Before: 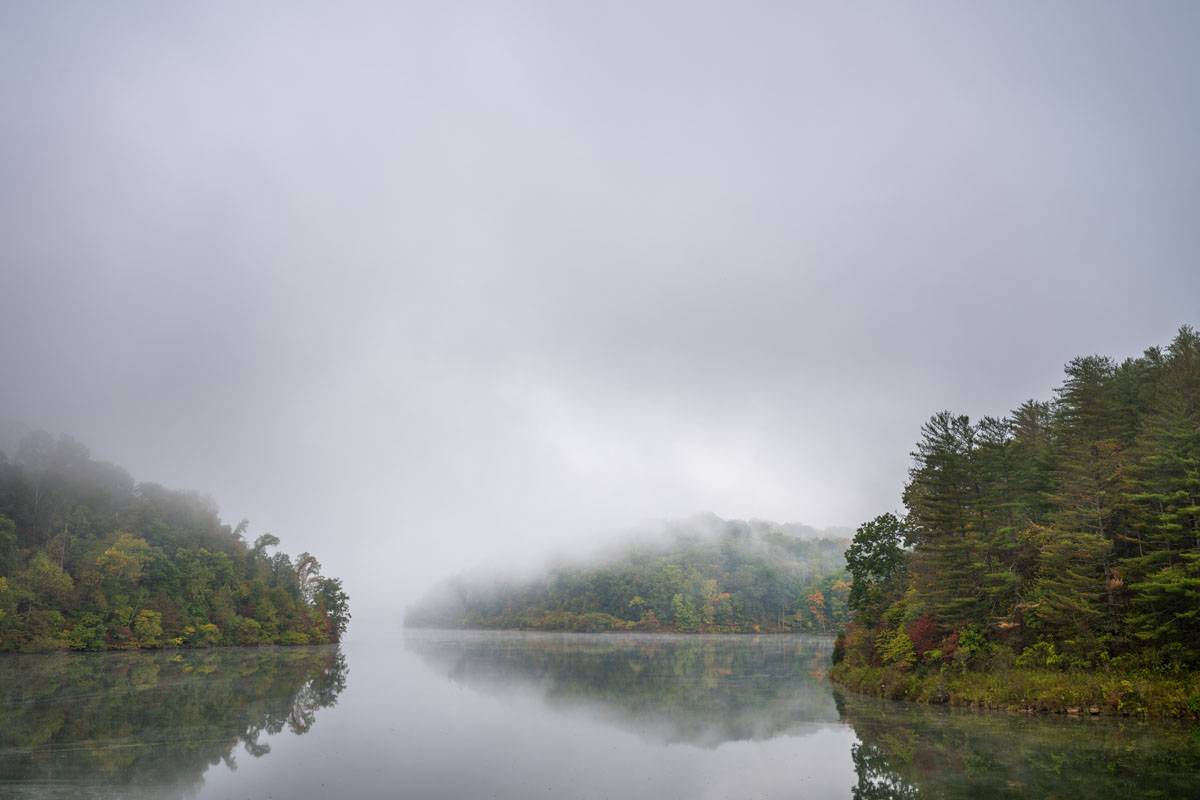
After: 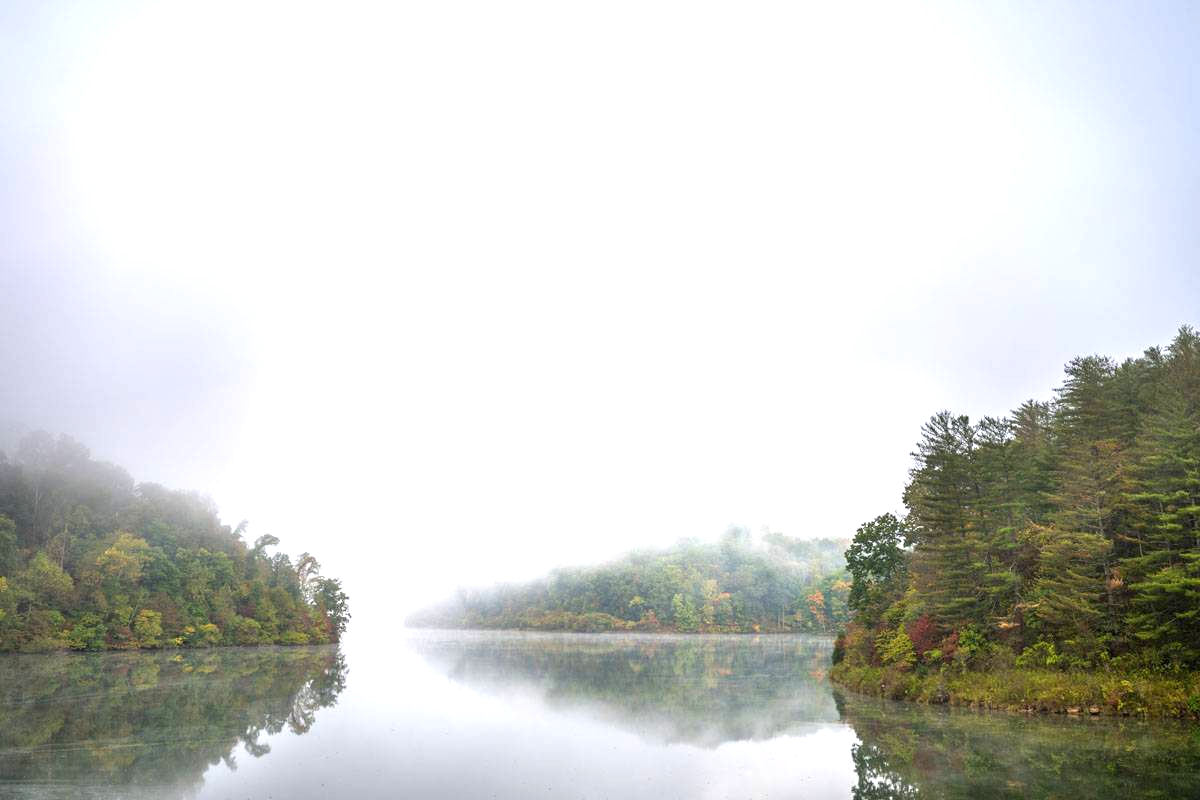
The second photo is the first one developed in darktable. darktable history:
exposure: exposure 1.057 EV, compensate highlight preservation false
